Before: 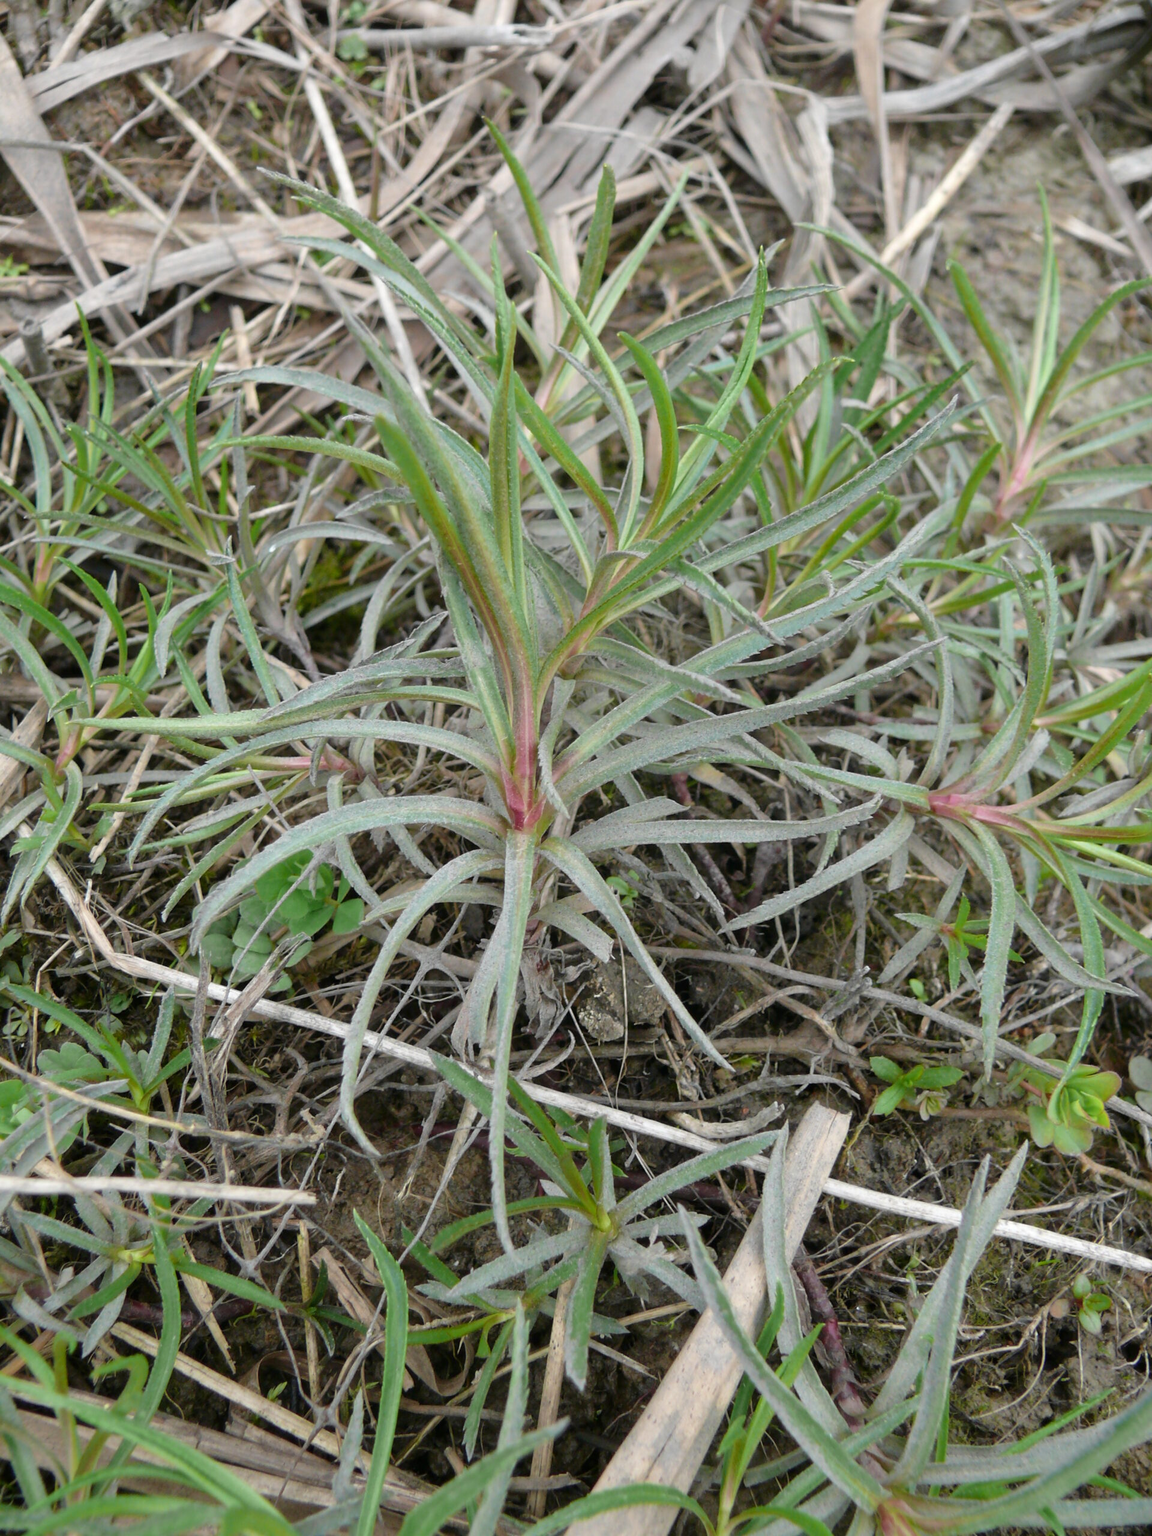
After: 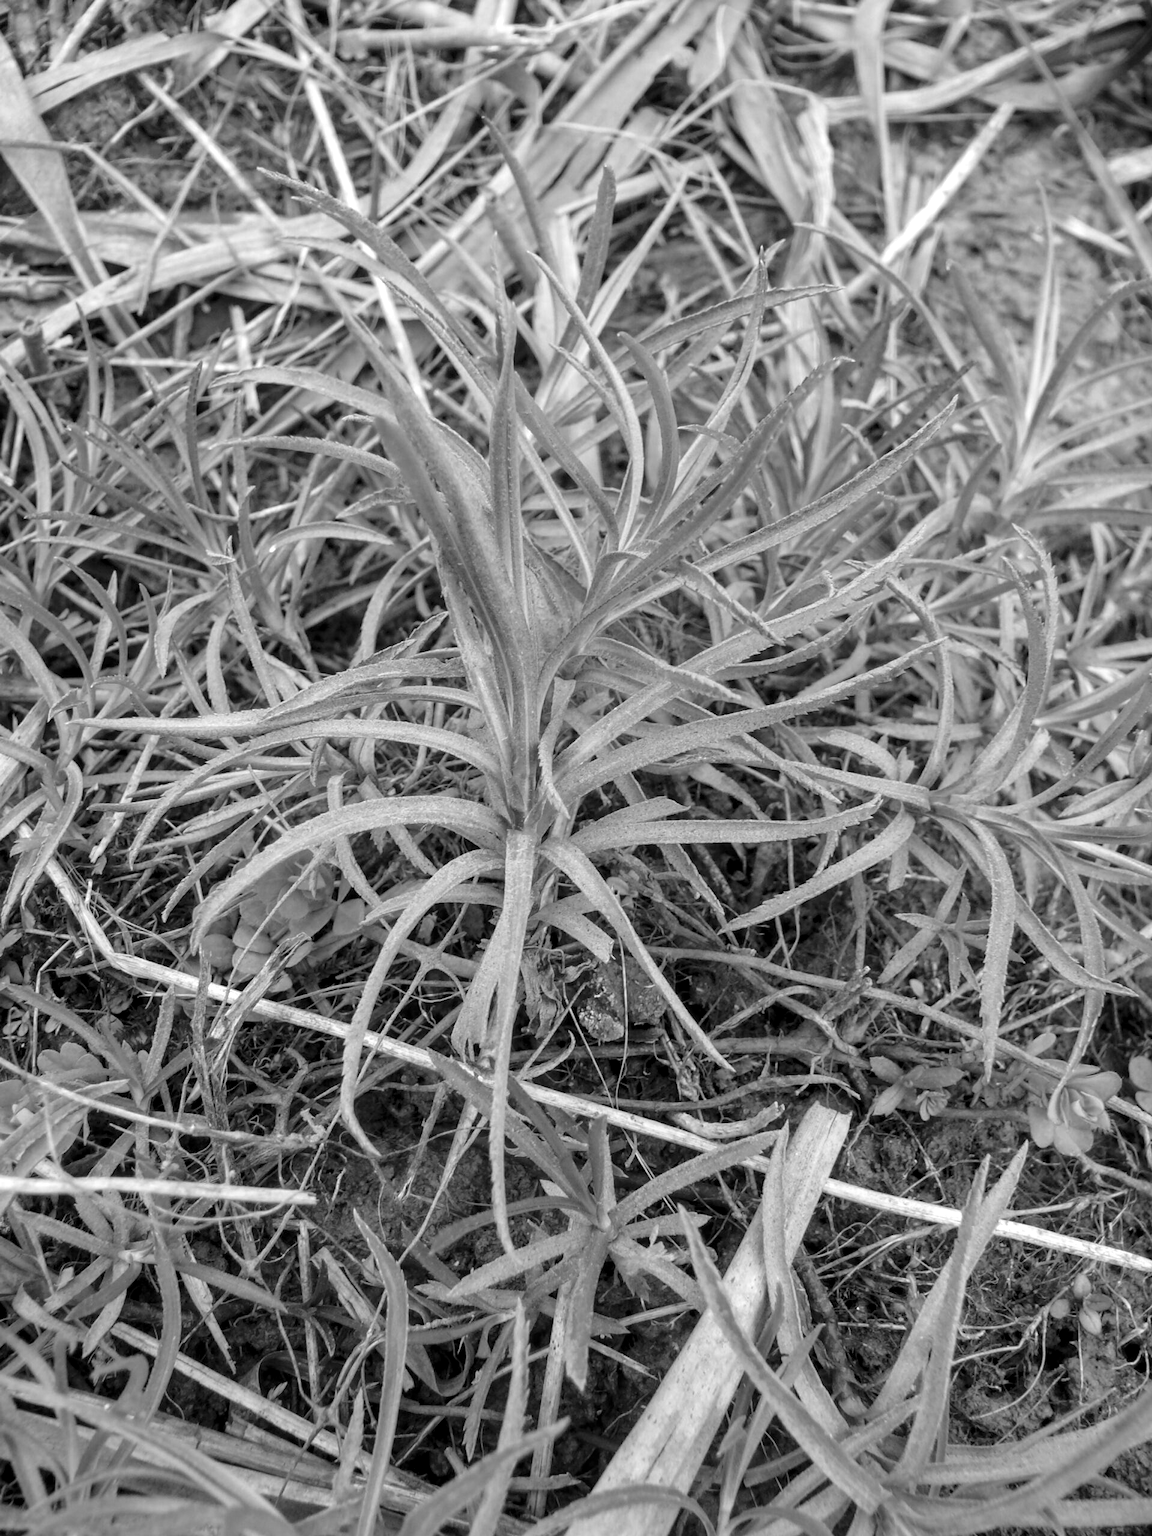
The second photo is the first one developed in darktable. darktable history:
levels: levels [0.016, 0.484, 0.953]
local contrast: on, module defaults
monochrome: on, module defaults
